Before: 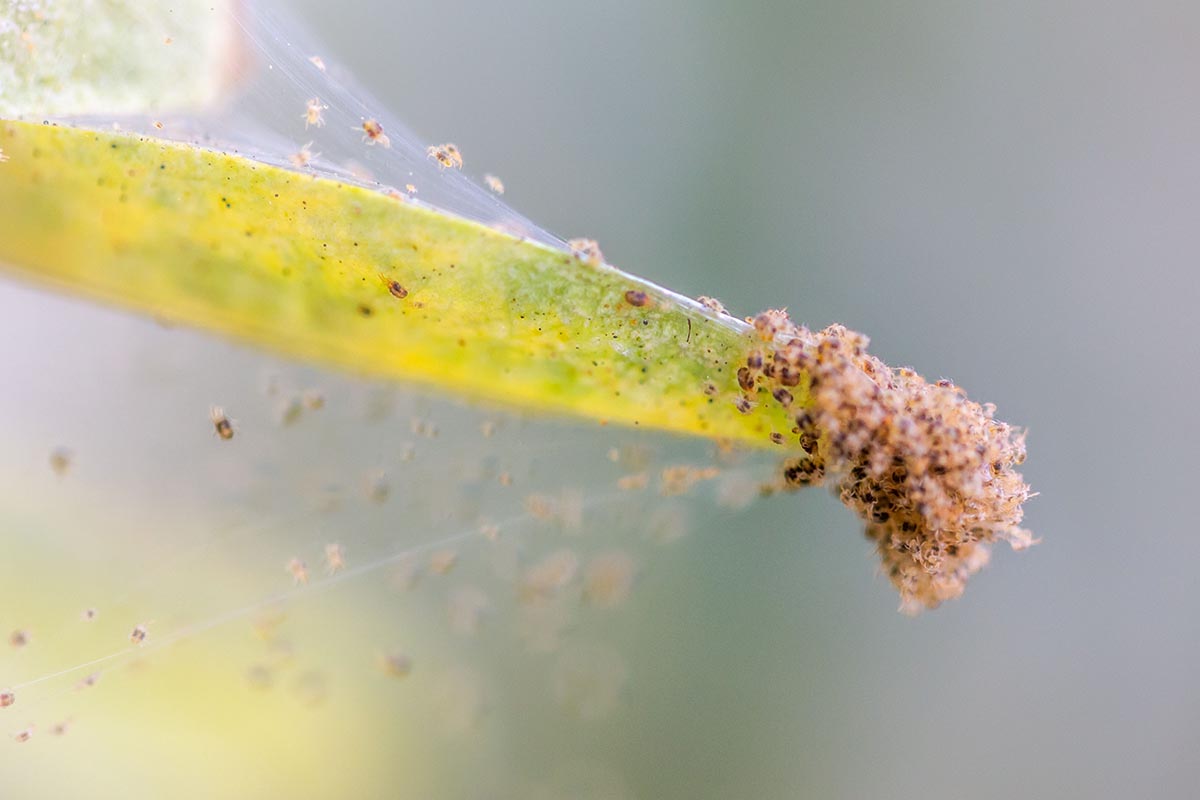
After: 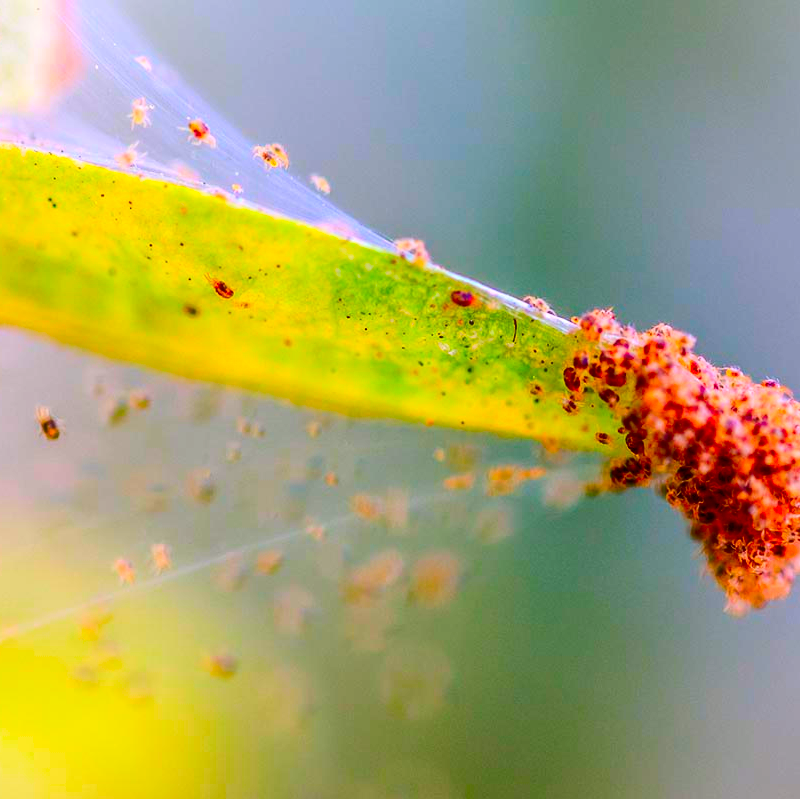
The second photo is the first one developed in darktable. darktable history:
contrast brightness saturation: contrast 0.223, brightness -0.186, saturation 0.231
crop and rotate: left 14.503%, right 18.755%
color correction: highlights a* 1.69, highlights b* -1.88, saturation 2.44
